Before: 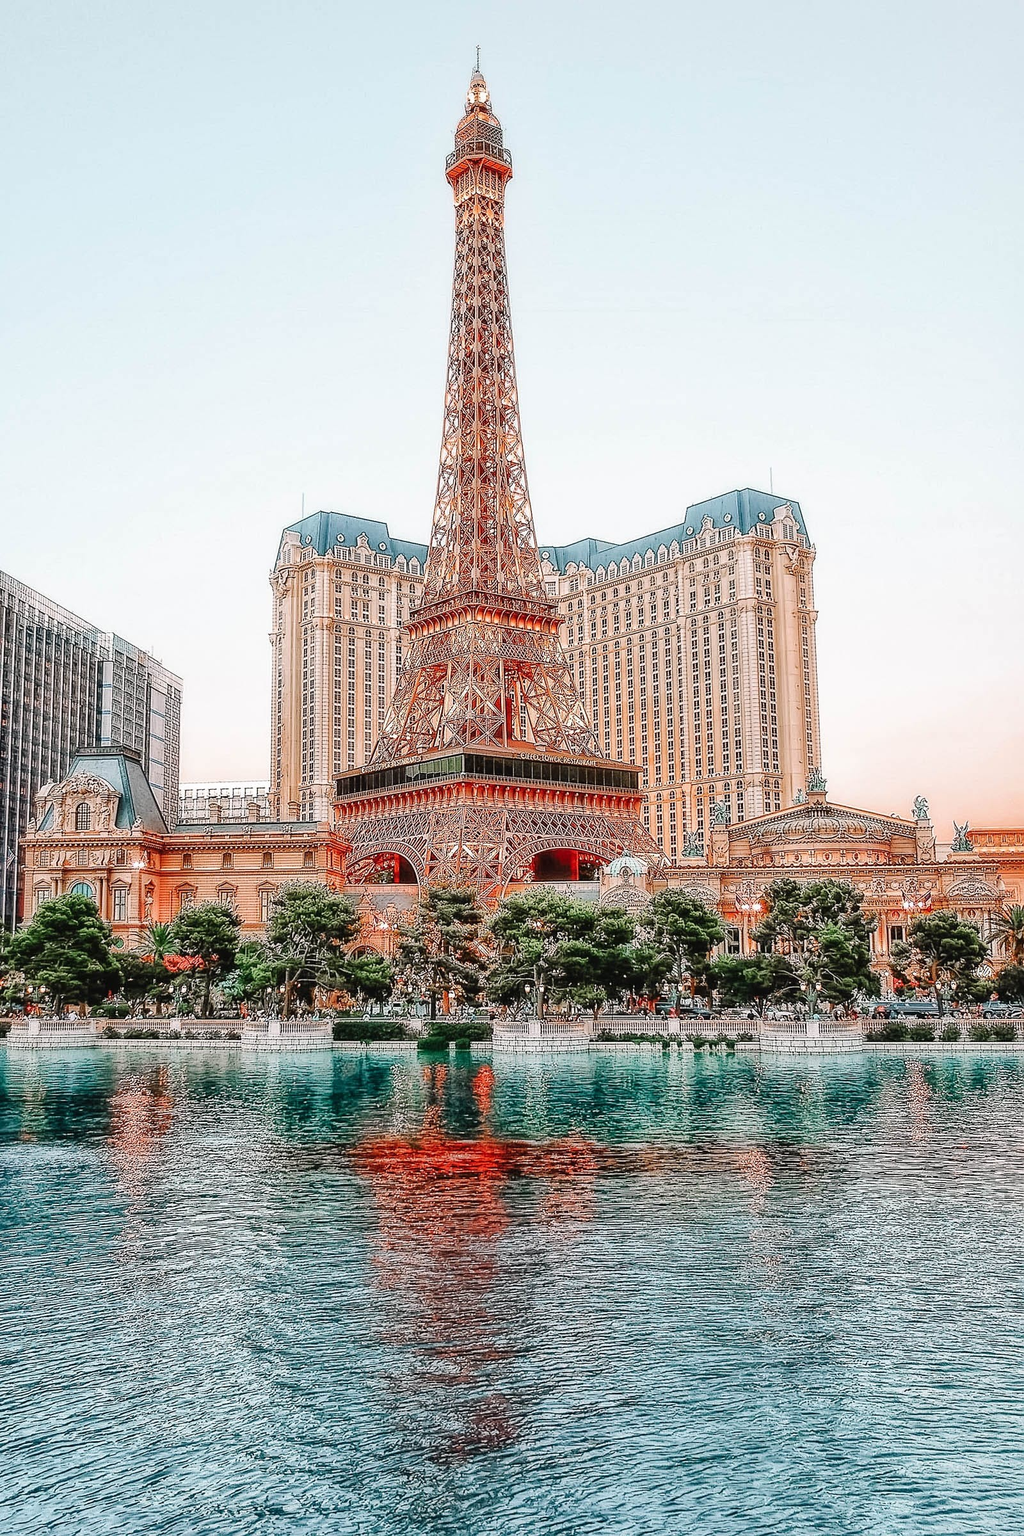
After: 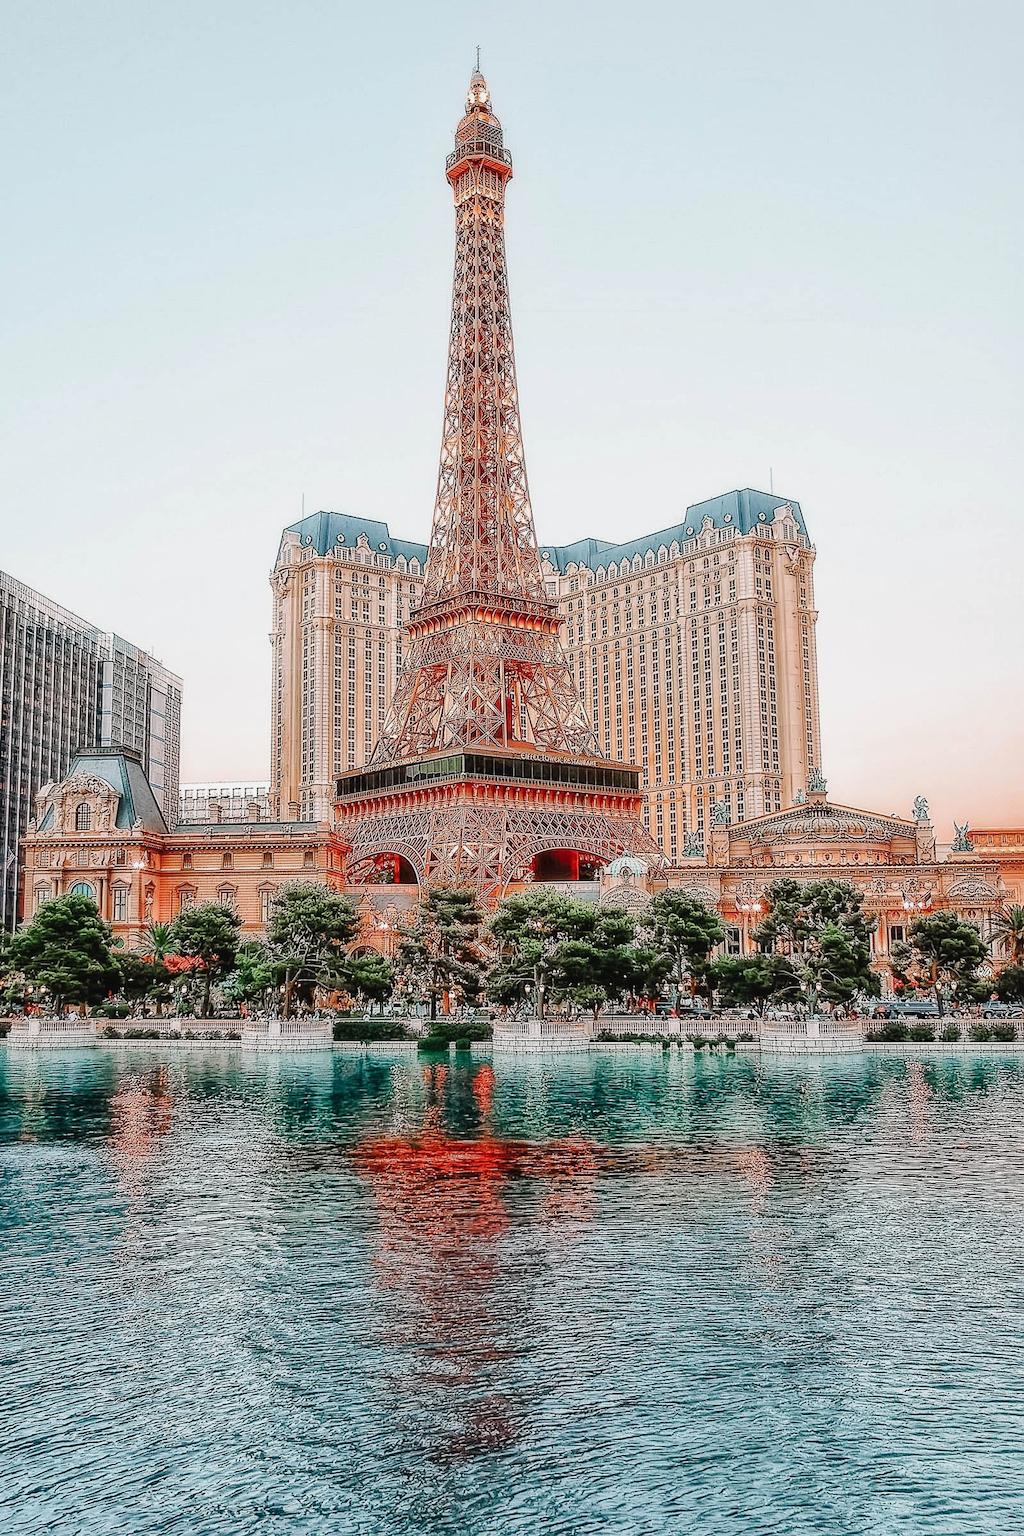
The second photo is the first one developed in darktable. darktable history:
exposure: exposure -0.144 EV, compensate highlight preservation false
